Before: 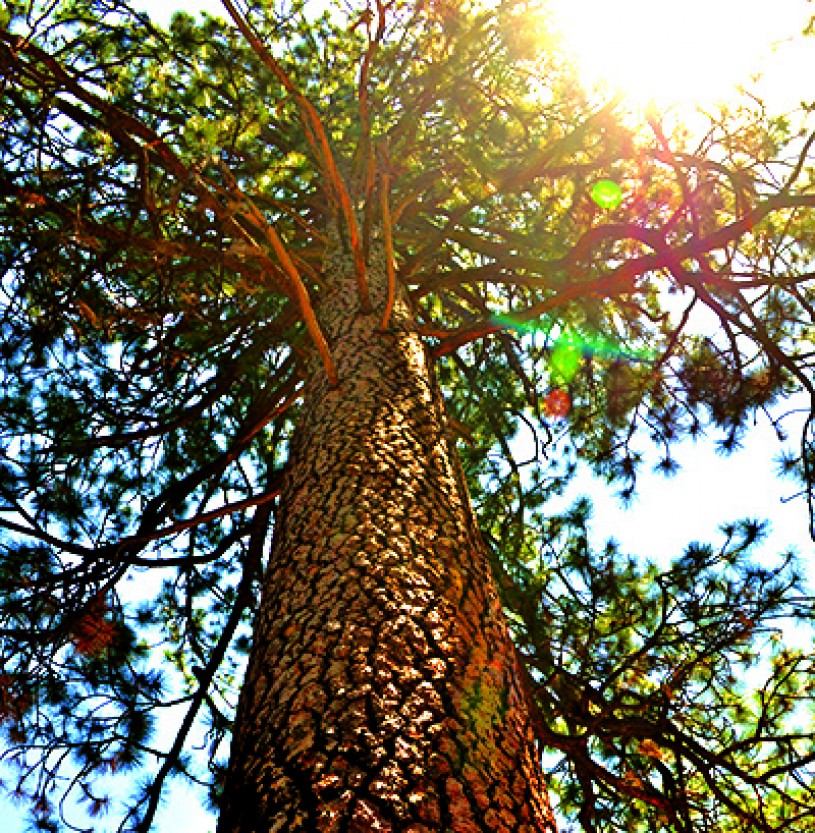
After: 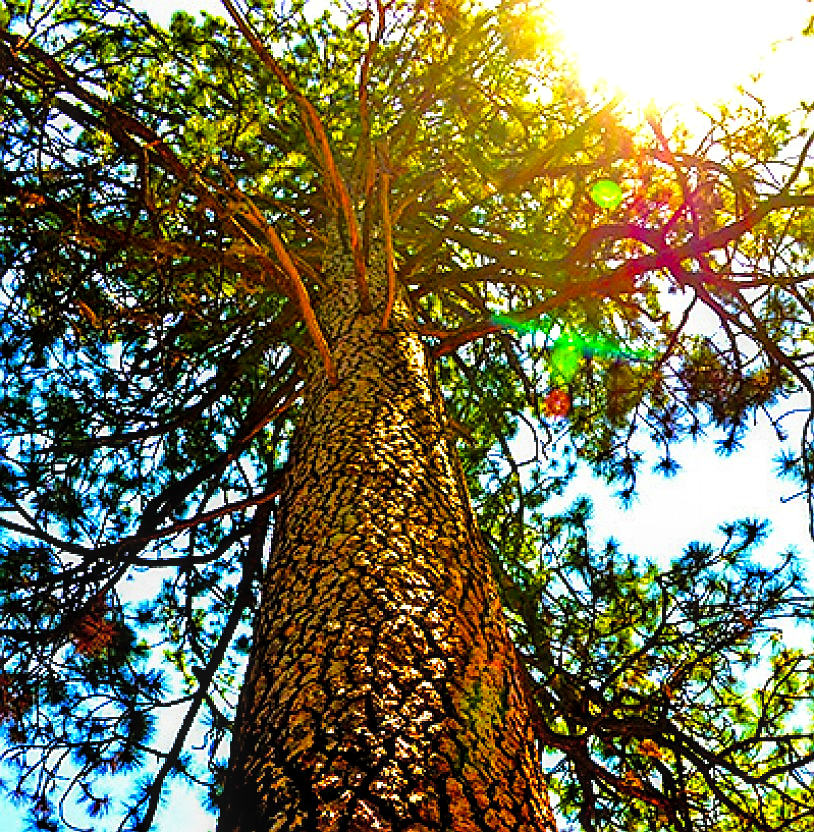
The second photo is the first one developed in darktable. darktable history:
exposure: compensate exposure bias true, compensate highlight preservation false
local contrast: detail 142%
sharpen: radius 1.4, amount 1.25, threshold 0.7
color balance rgb: linear chroma grading › global chroma 15%, perceptual saturation grading › global saturation 30%
